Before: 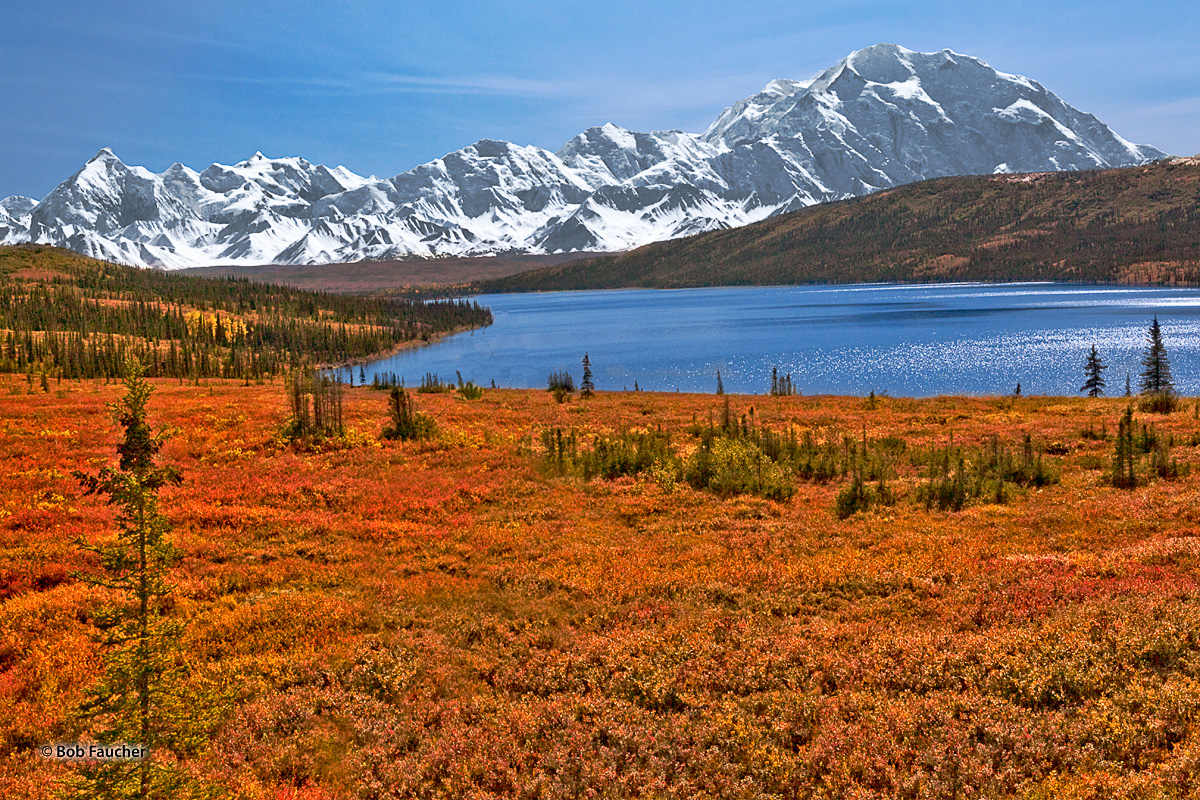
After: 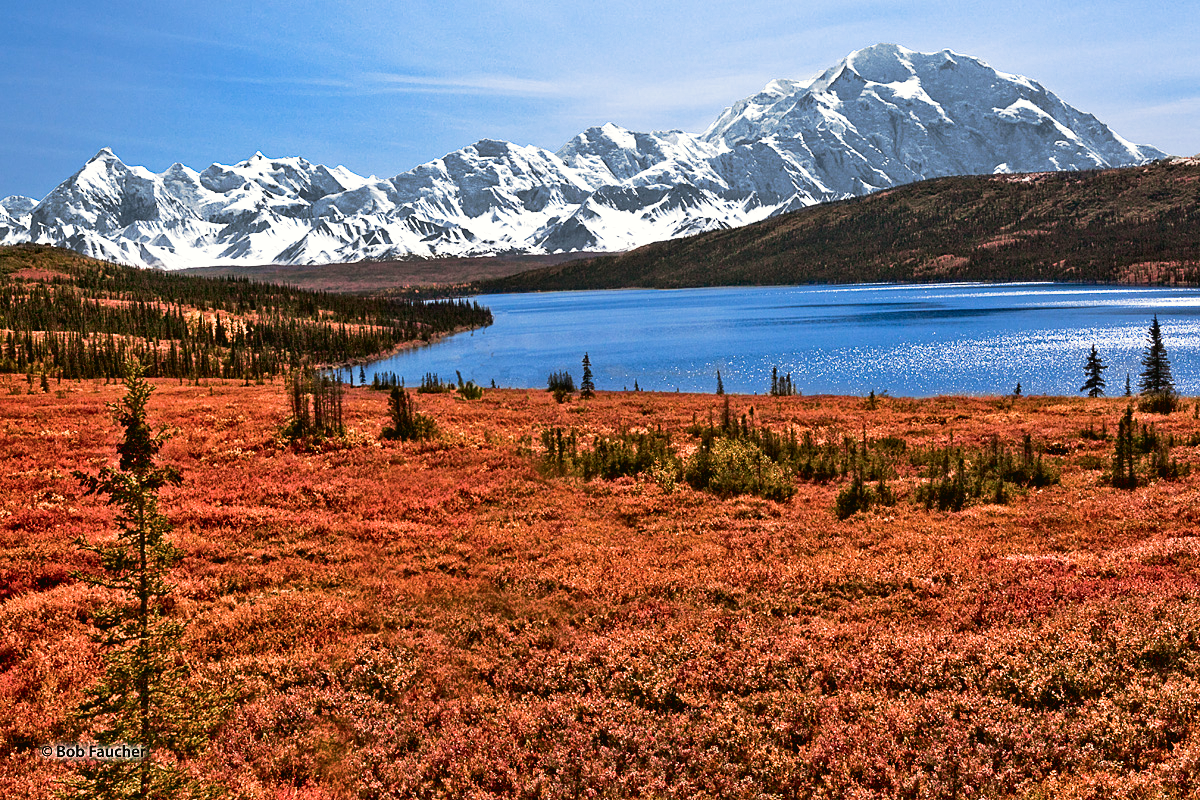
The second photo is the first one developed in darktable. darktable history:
tone curve: curves: ch0 [(0, 0.021) (0.059, 0.053) (0.212, 0.18) (0.337, 0.304) (0.495, 0.505) (0.725, 0.731) (0.89, 0.919) (1, 1)]; ch1 [(0, 0) (0.094, 0.081) (0.311, 0.282) (0.421, 0.417) (0.479, 0.475) (0.54, 0.55) (0.615, 0.65) (0.683, 0.688) (1, 1)]; ch2 [(0, 0) (0.257, 0.217) (0.44, 0.431) (0.498, 0.507) (0.603, 0.598) (1, 1)], color space Lab, independent channels, preserve colors none
filmic rgb: black relative exposure -8.2 EV, white relative exposure 2.2 EV, threshold 3 EV, hardness 7.11, latitude 75%, contrast 1.325, highlights saturation mix -2%, shadows ↔ highlights balance 30%, preserve chrominance RGB euclidean norm, color science v5 (2021), contrast in shadows safe, contrast in highlights safe, enable highlight reconstruction true
